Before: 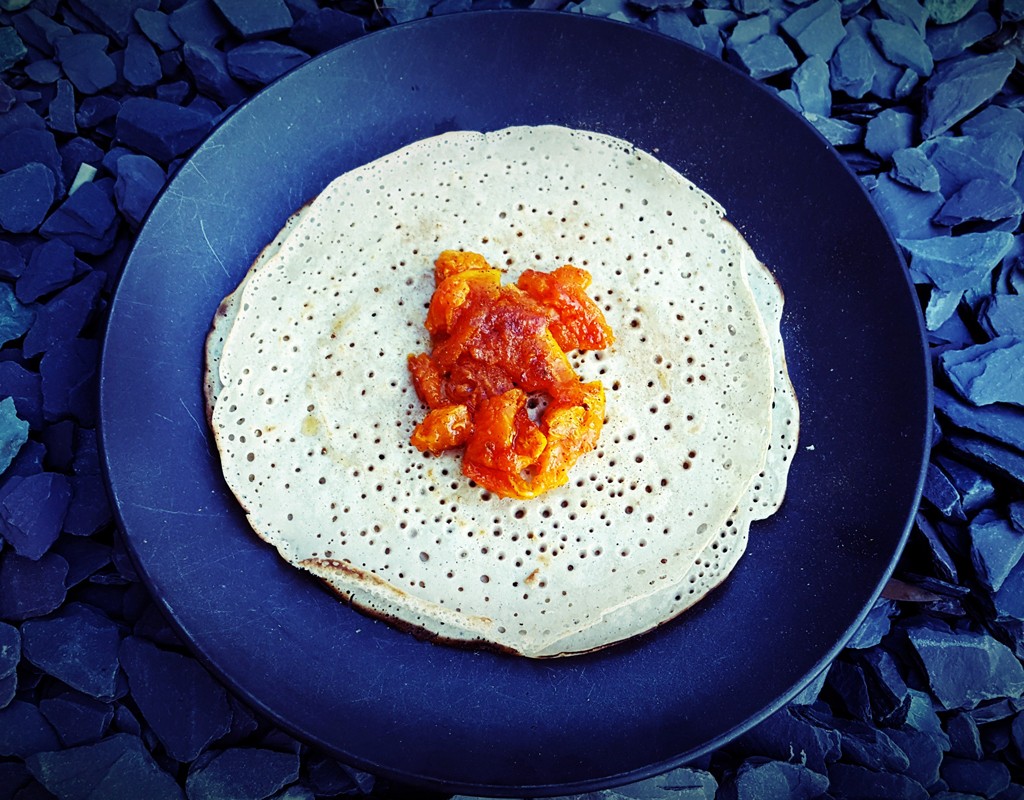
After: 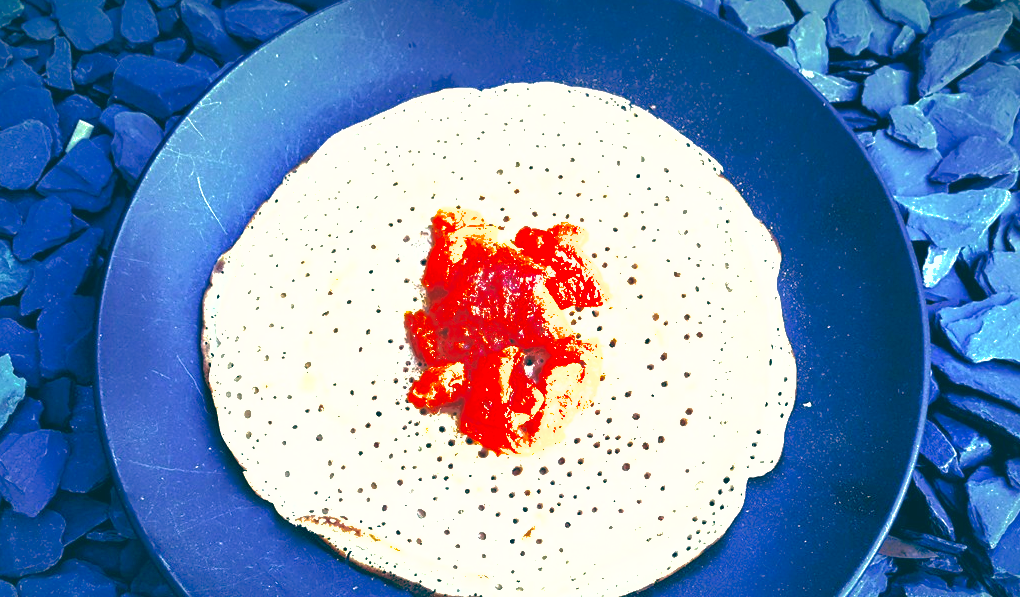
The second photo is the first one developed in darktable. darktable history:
shadows and highlights: shadows 60, highlights -60
exposure: black level correction 0, exposure 1.45 EV, compensate exposure bias true, compensate highlight preservation false
crop: left 0.387%, top 5.469%, bottom 19.809%
color balance: lift [1.005, 0.99, 1.007, 1.01], gamma [1, 0.979, 1.011, 1.021], gain [0.923, 1.098, 1.025, 0.902], input saturation 90.45%, contrast 7.73%, output saturation 105.91%
